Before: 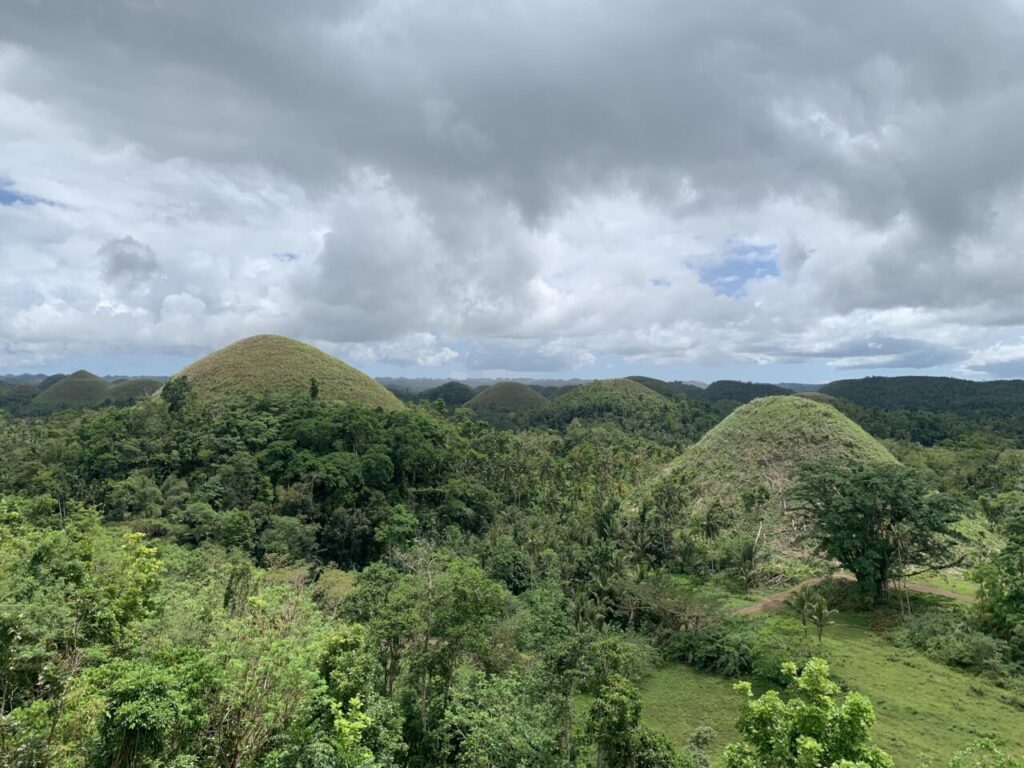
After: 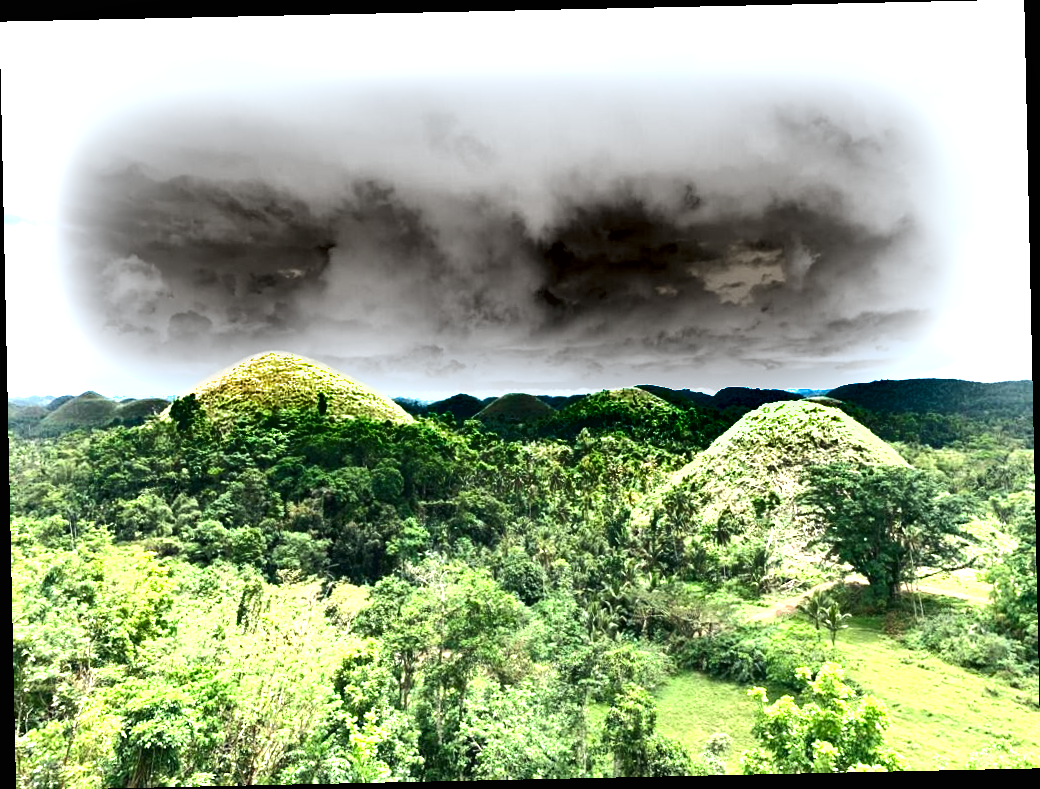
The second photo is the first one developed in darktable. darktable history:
white balance: red 1, blue 1
rotate and perspective: rotation -1.24°, automatic cropping off
shadows and highlights: shadows 30.63, highlights -63.22, shadows color adjustment 98%, highlights color adjustment 58.61%, soften with gaussian
exposure: black level correction 0, exposure 1.675 EV, compensate exposure bias true, compensate highlight preservation false
contrast brightness saturation: saturation -0.04
tone equalizer: -8 EV -0.75 EV, -7 EV -0.7 EV, -6 EV -0.6 EV, -5 EV -0.4 EV, -3 EV 0.4 EV, -2 EV 0.6 EV, -1 EV 0.7 EV, +0 EV 0.75 EV, edges refinement/feathering 500, mask exposure compensation -1.57 EV, preserve details no
